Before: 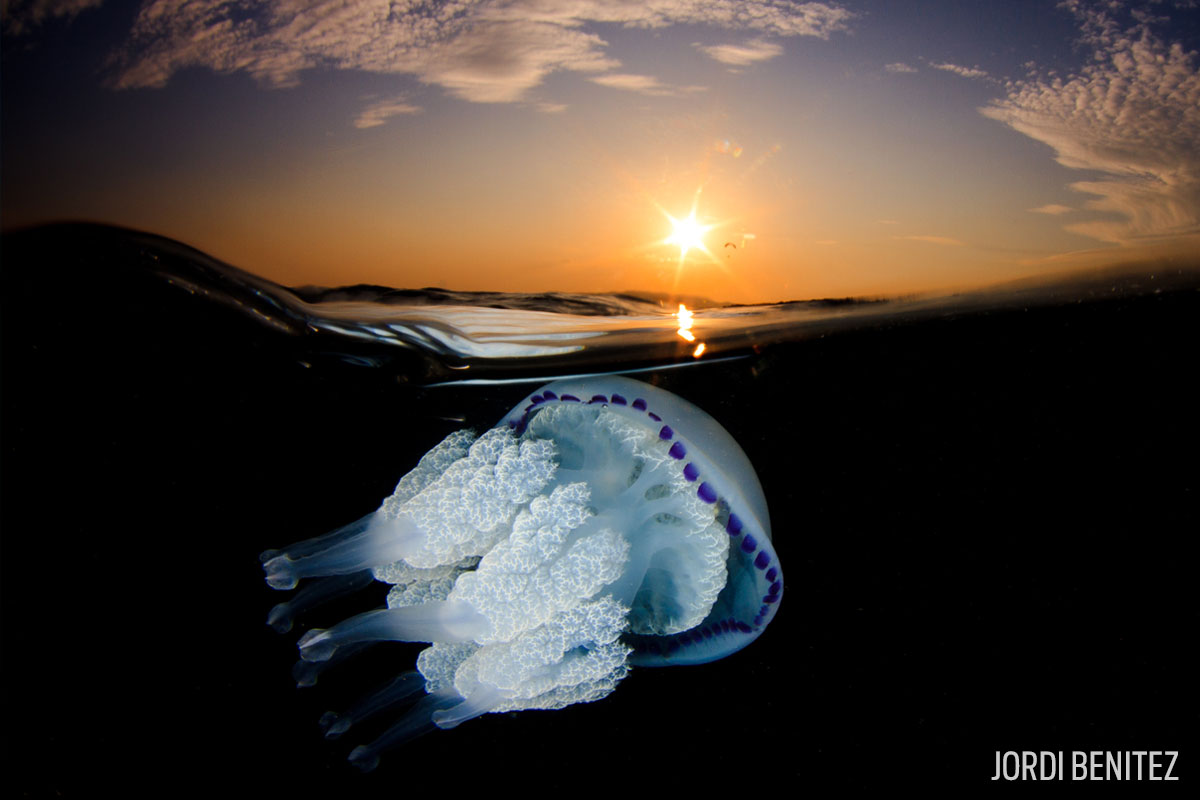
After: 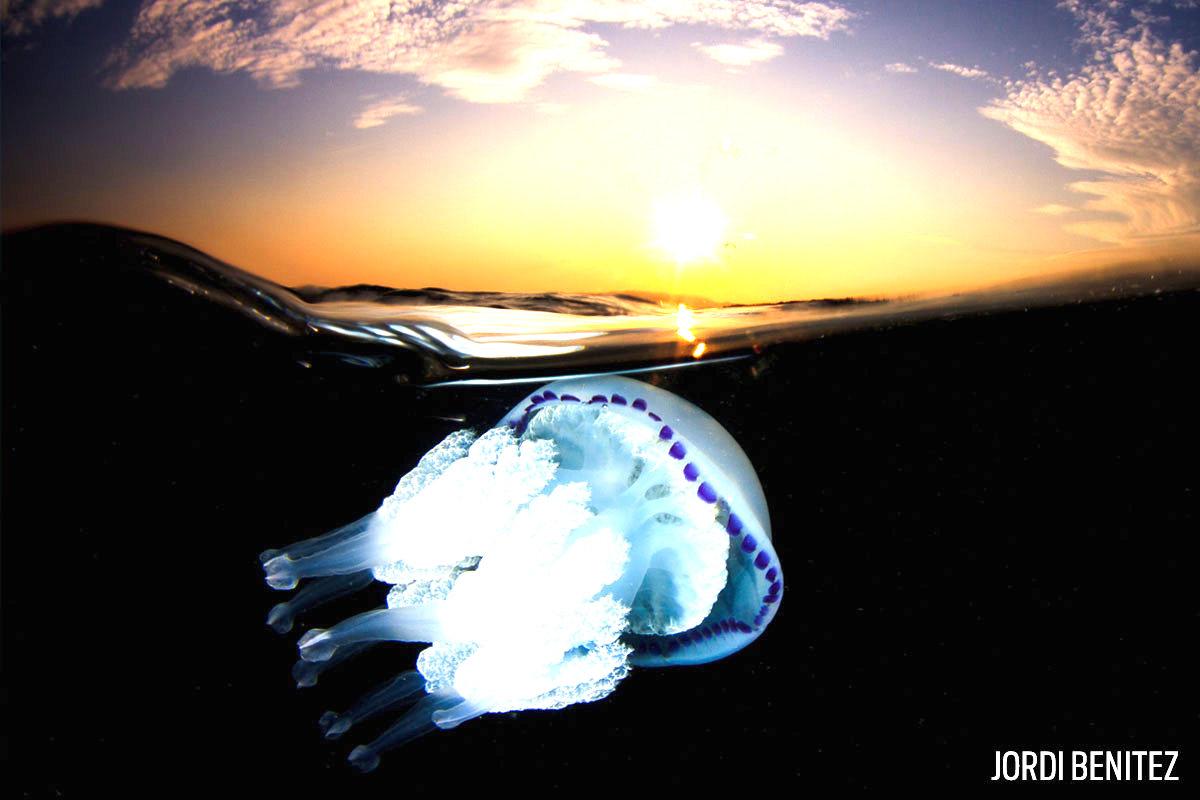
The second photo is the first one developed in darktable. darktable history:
exposure: black level correction 0, exposure 1.741 EV, compensate highlight preservation false
